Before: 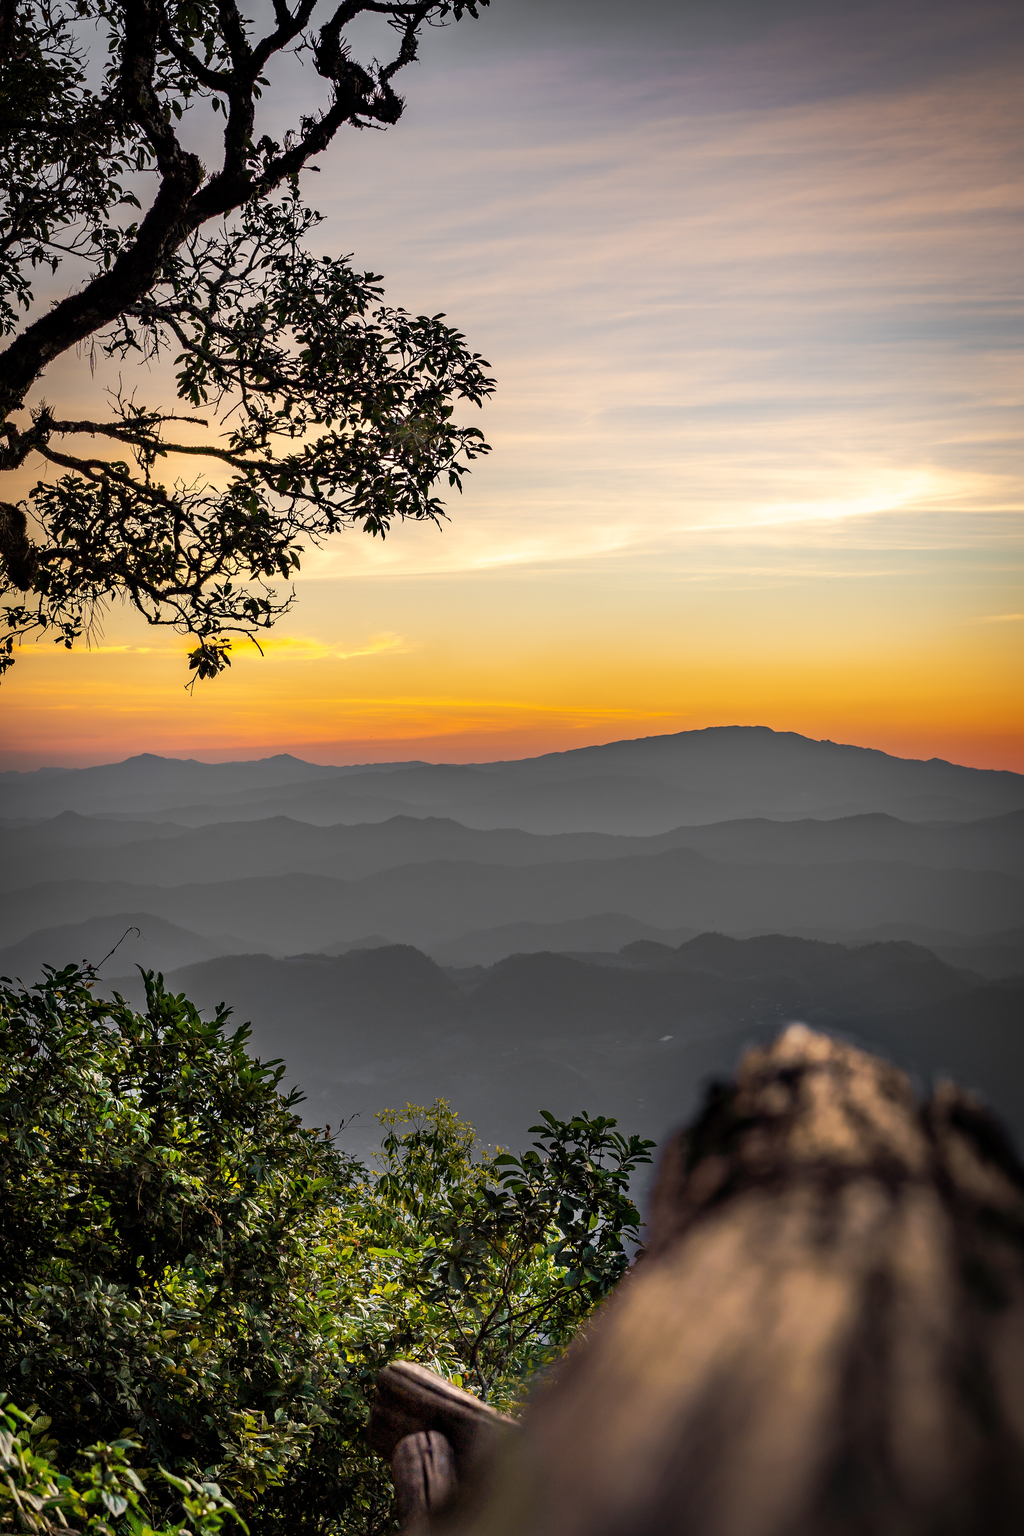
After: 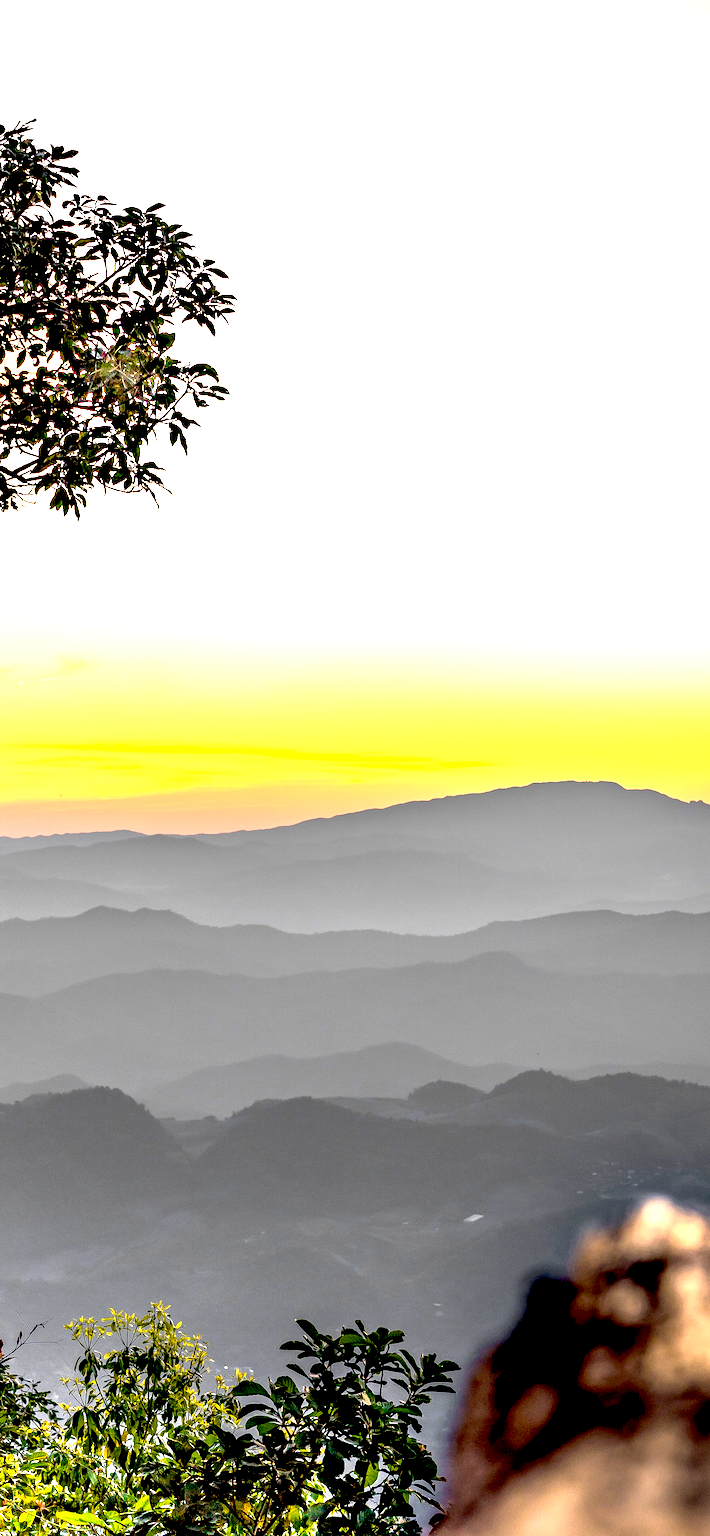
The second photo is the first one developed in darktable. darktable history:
crop: left 32.075%, top 10.976%, right 18.355%, bottom 17.596%
exposure: black level correction 0.016, exposure 1.774 EV, compensate highlight preservation false
local contrast: on, module defaults
